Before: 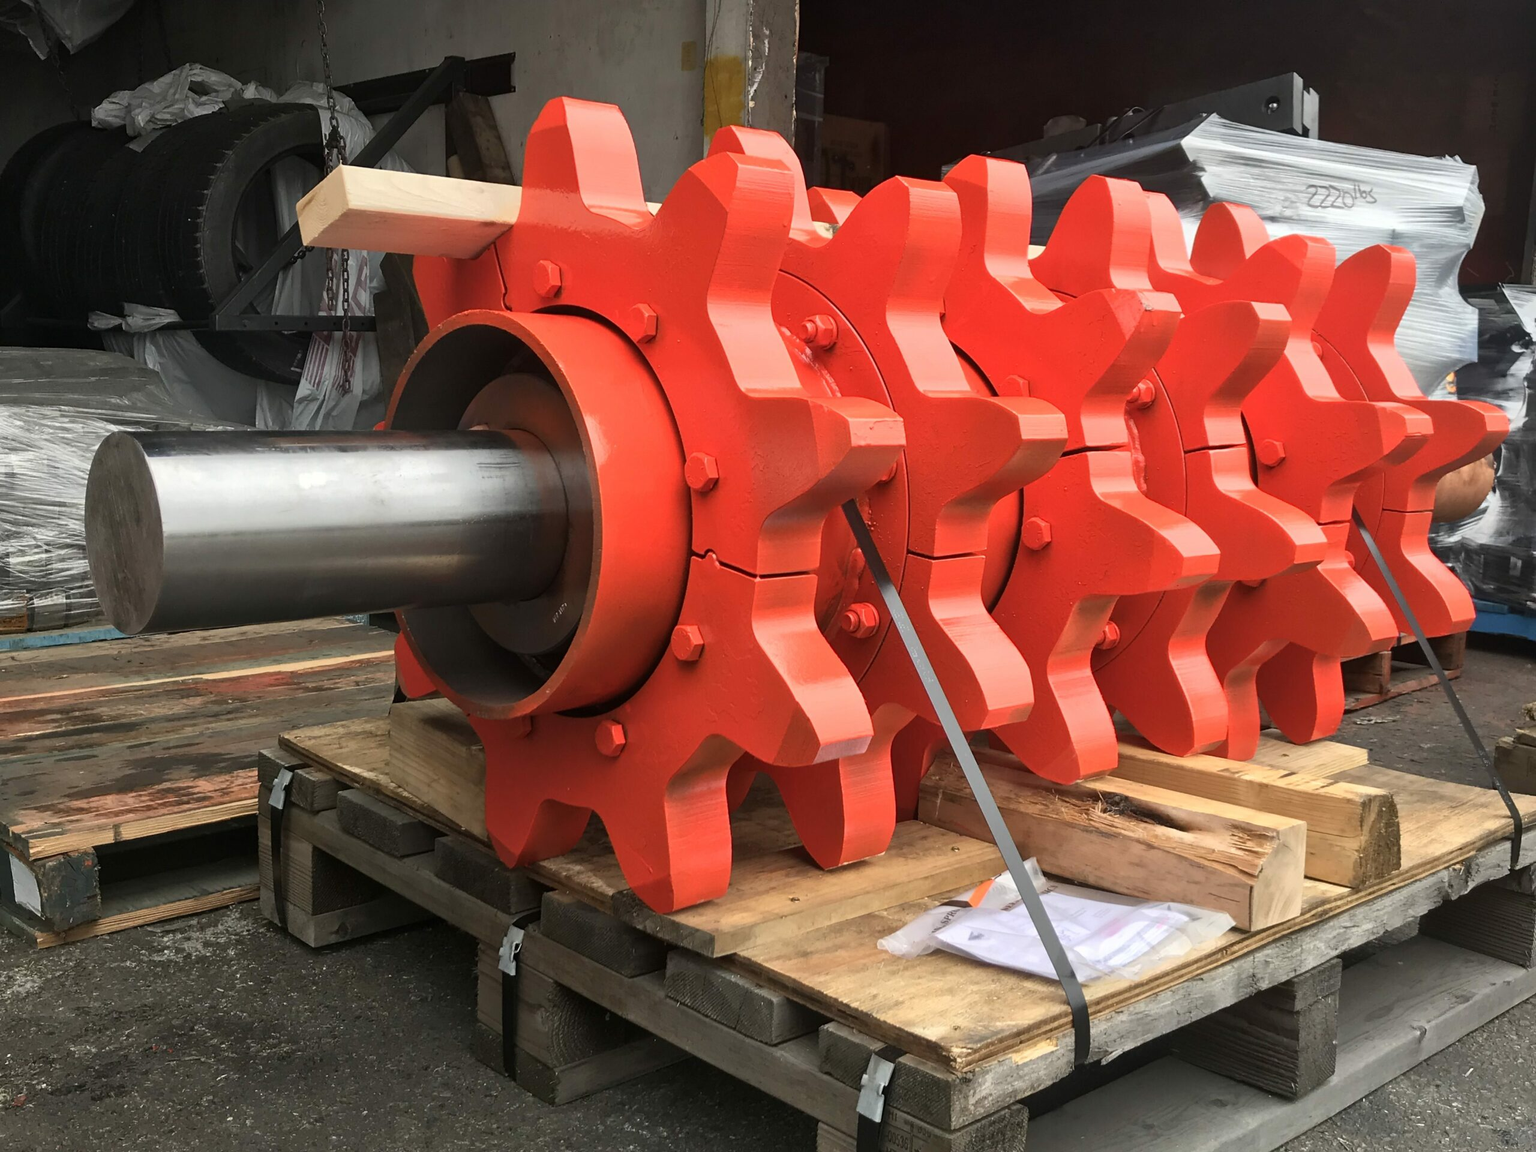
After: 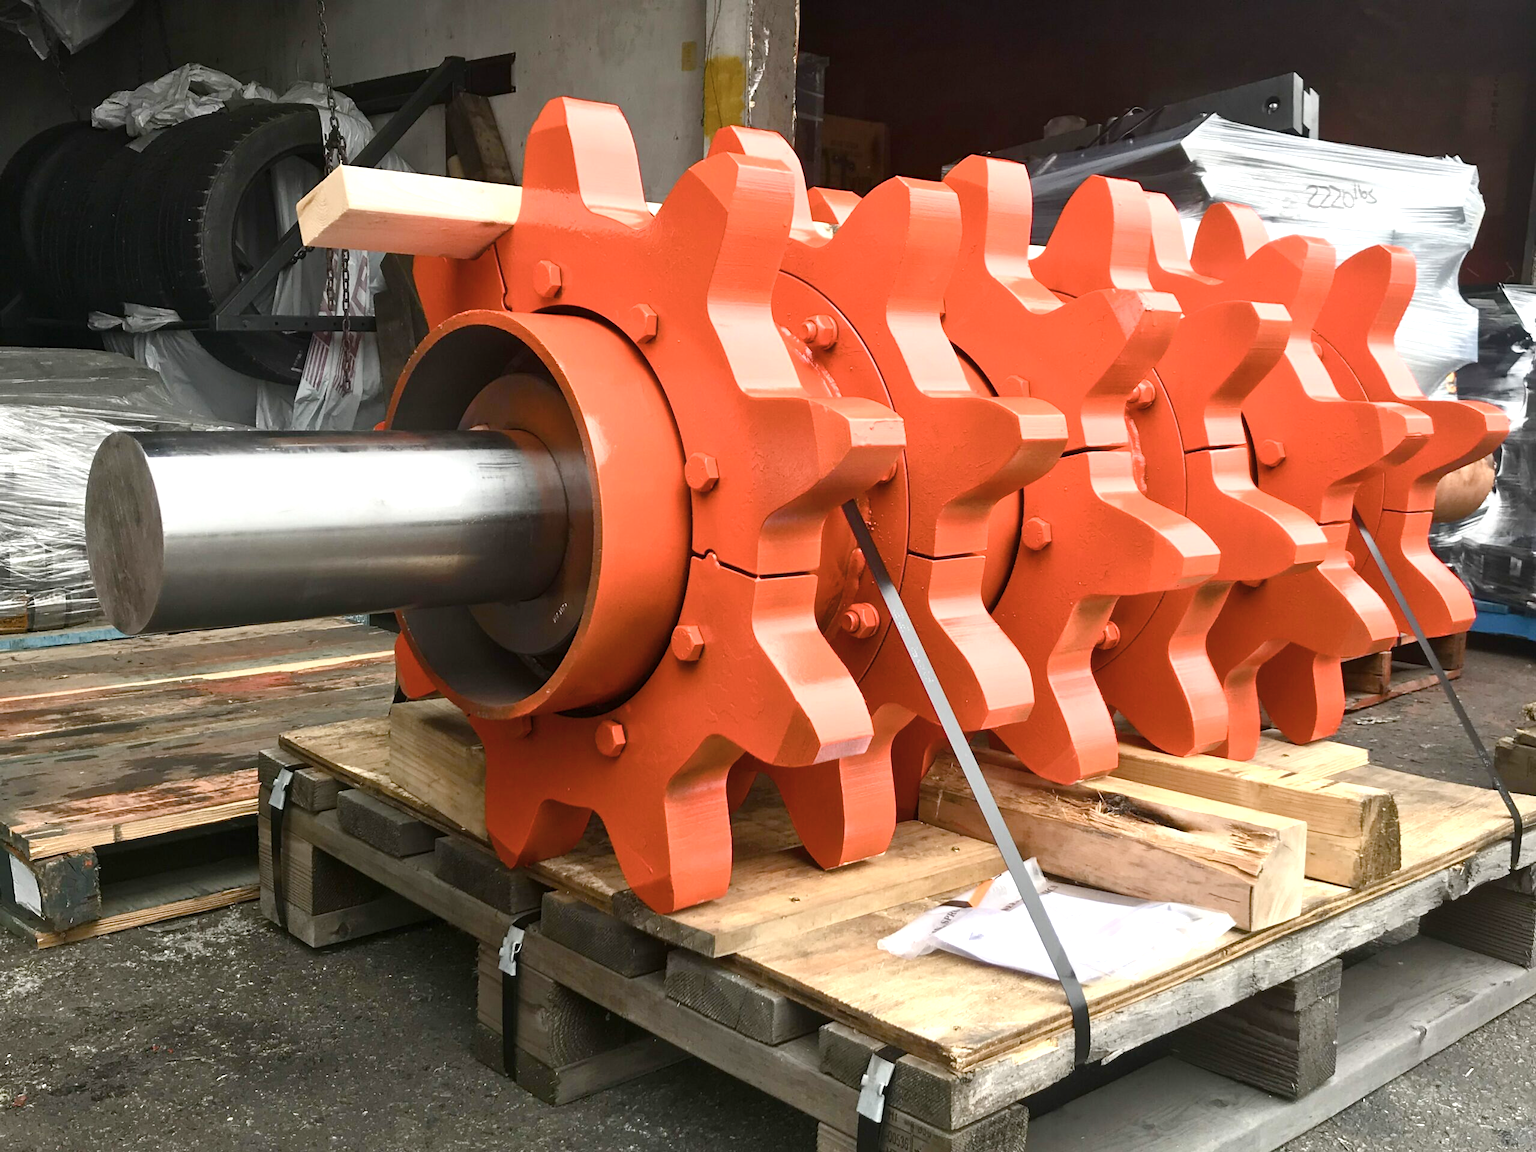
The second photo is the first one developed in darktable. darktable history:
exposure: black level correction 0, exposure 0.702 EV, compensate highlight preservation false
color balance rgb: perceptual saturation grading › global saturation 34.692%, perceptual saturation grading › highlights -24.747%, perceptual saturation grading › shadows 49.905%
contrast brightness saturation: contrast 0.103, saturation -0.288
